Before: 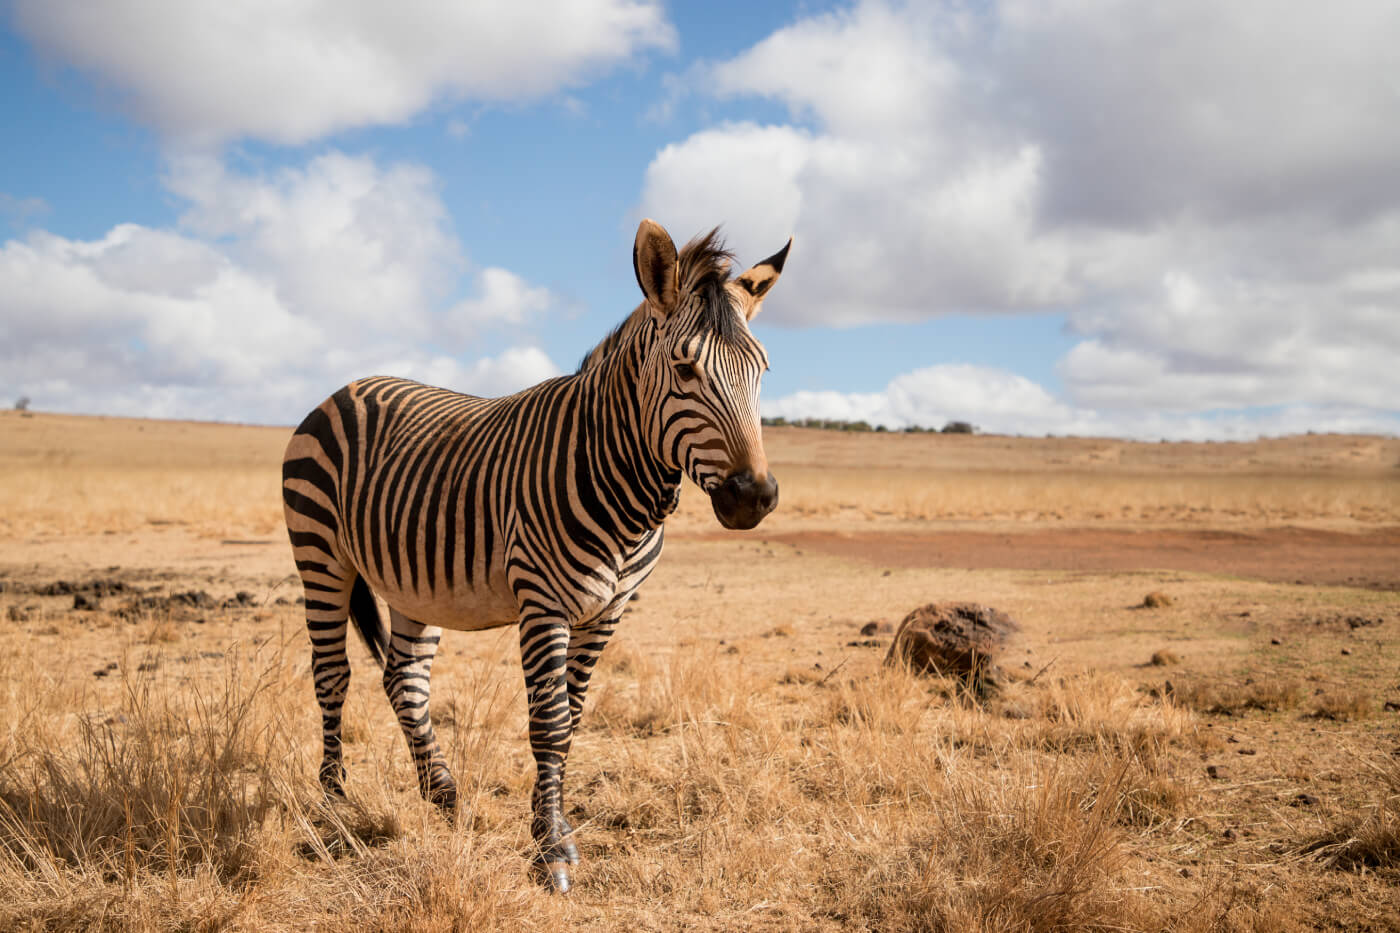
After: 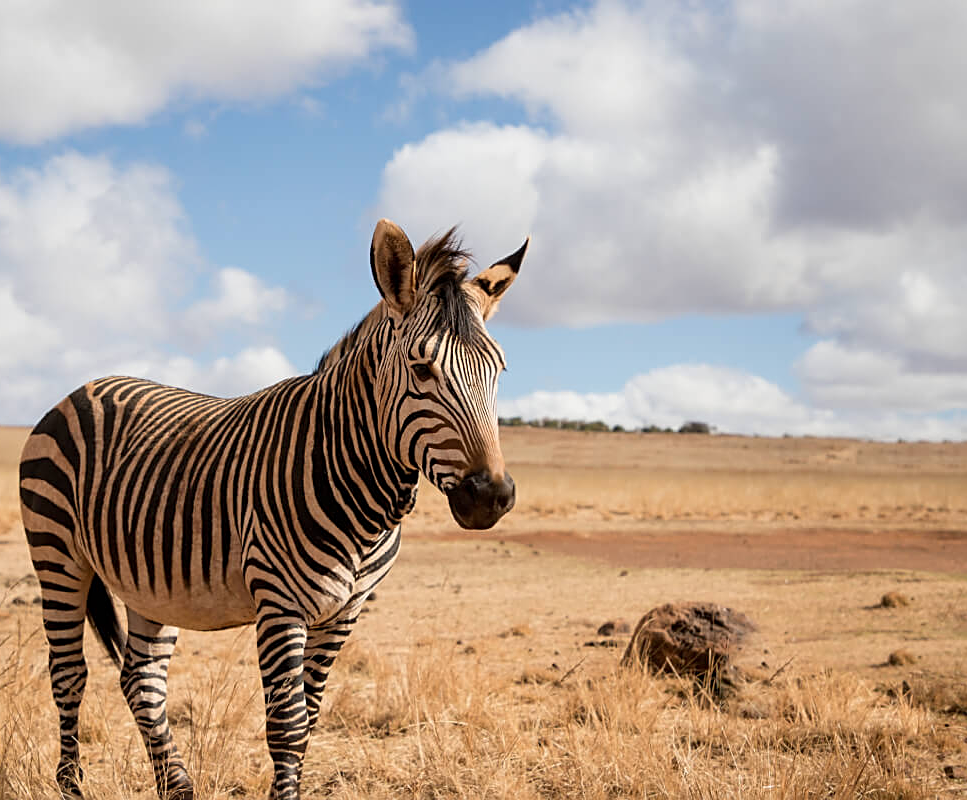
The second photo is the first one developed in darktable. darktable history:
color correction: highlights b* -0.017, saturation 0.98
crop: left 18.809%, right 12.106%, bottom 14.25%
sharpen: on, module defaults
